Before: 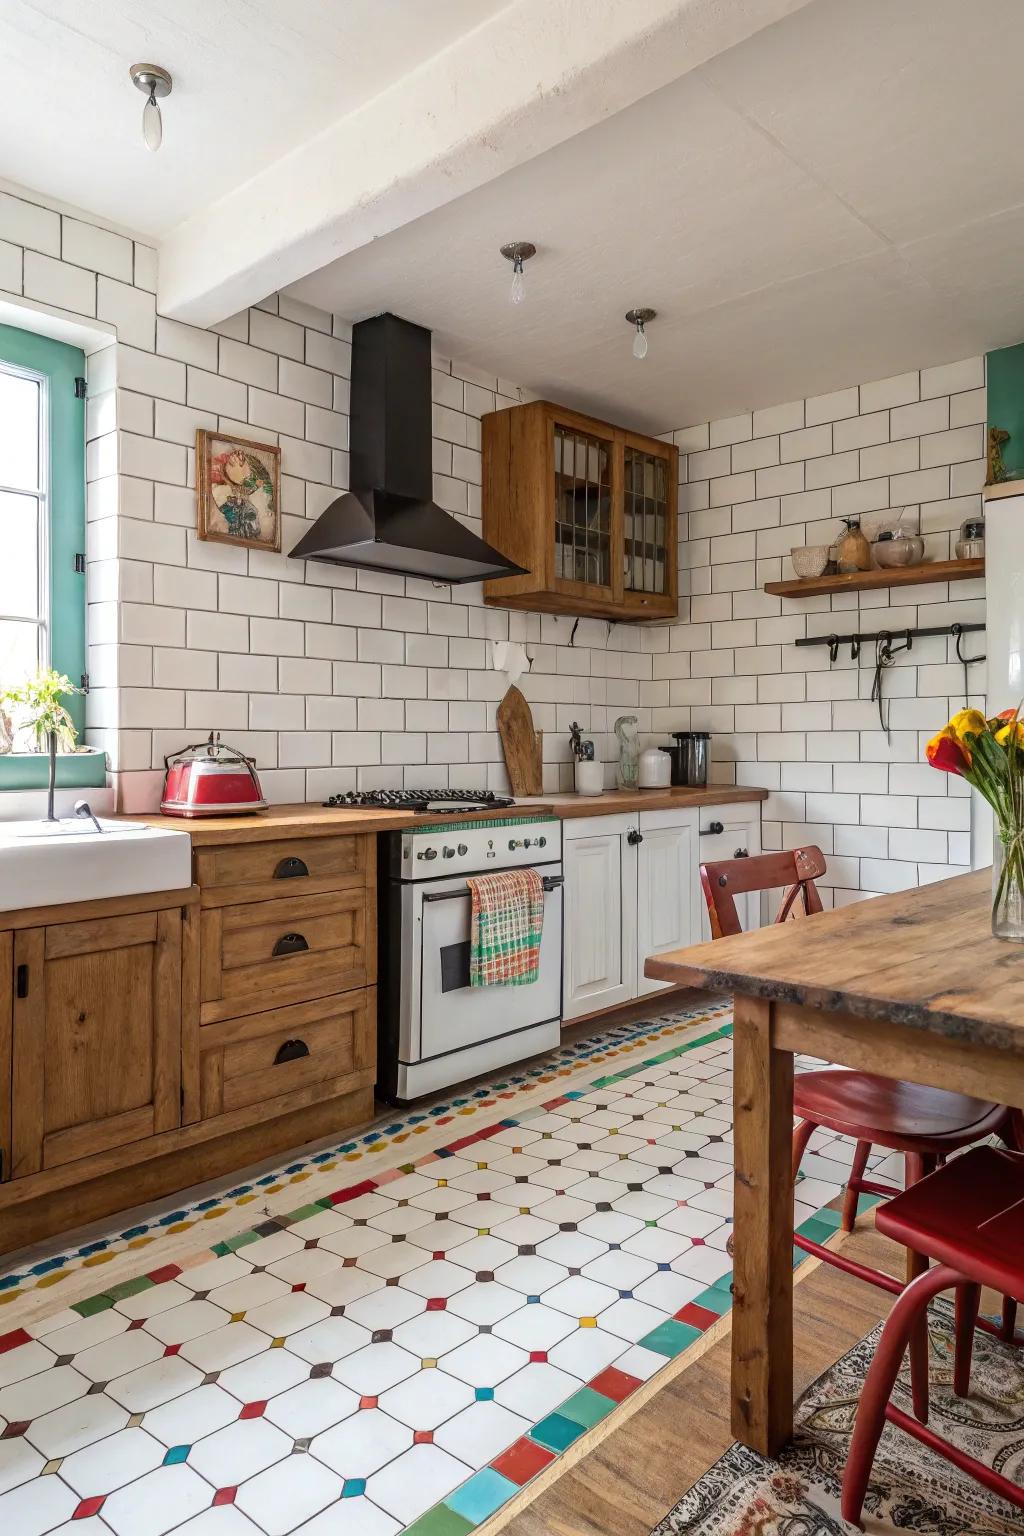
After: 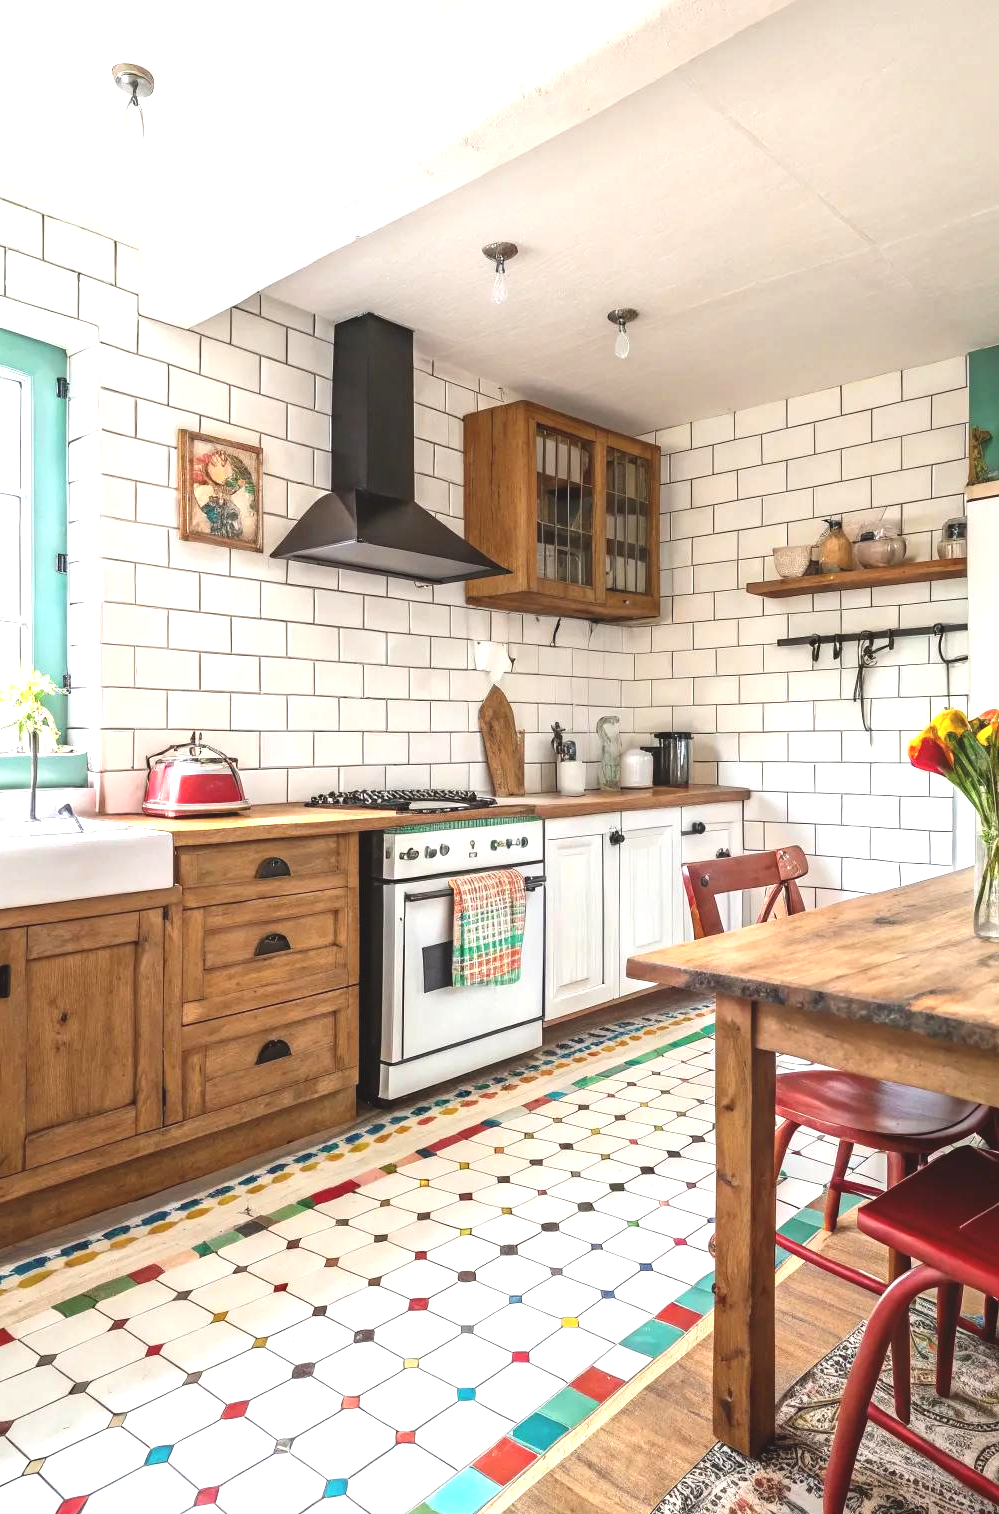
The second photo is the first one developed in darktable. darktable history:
crop and rotate: left 1.778%, right 0.656%, bottom 1.409%
exposure: black level correction -0.005, exposure 1.004 EV, compensate highlight preservation false
